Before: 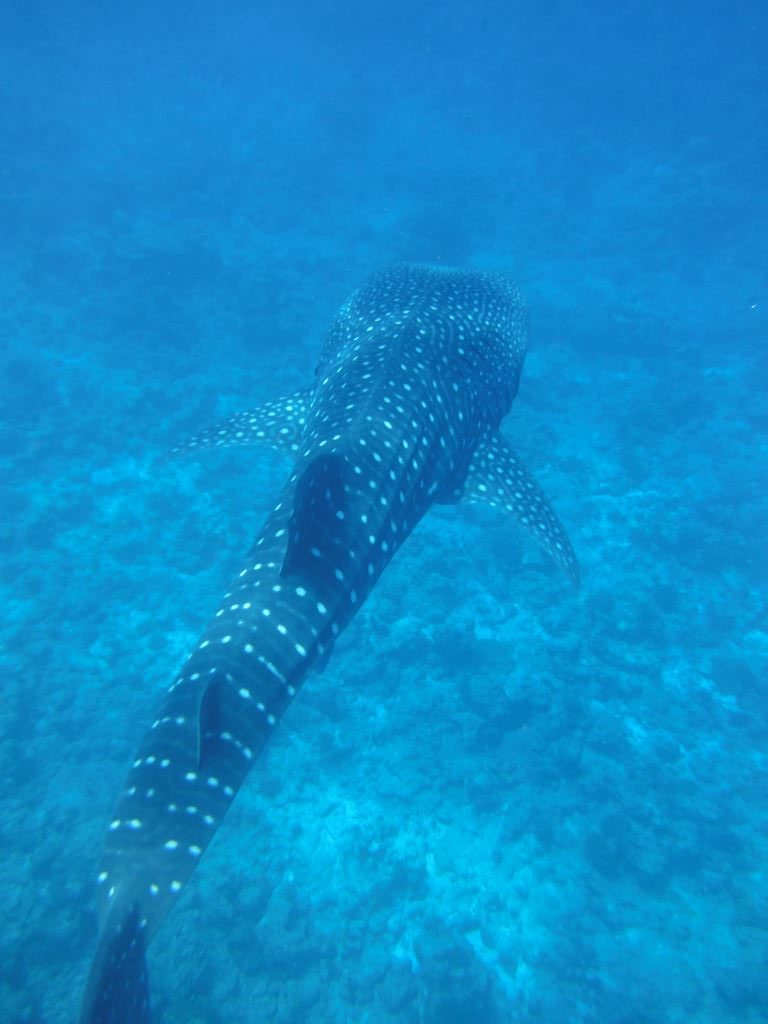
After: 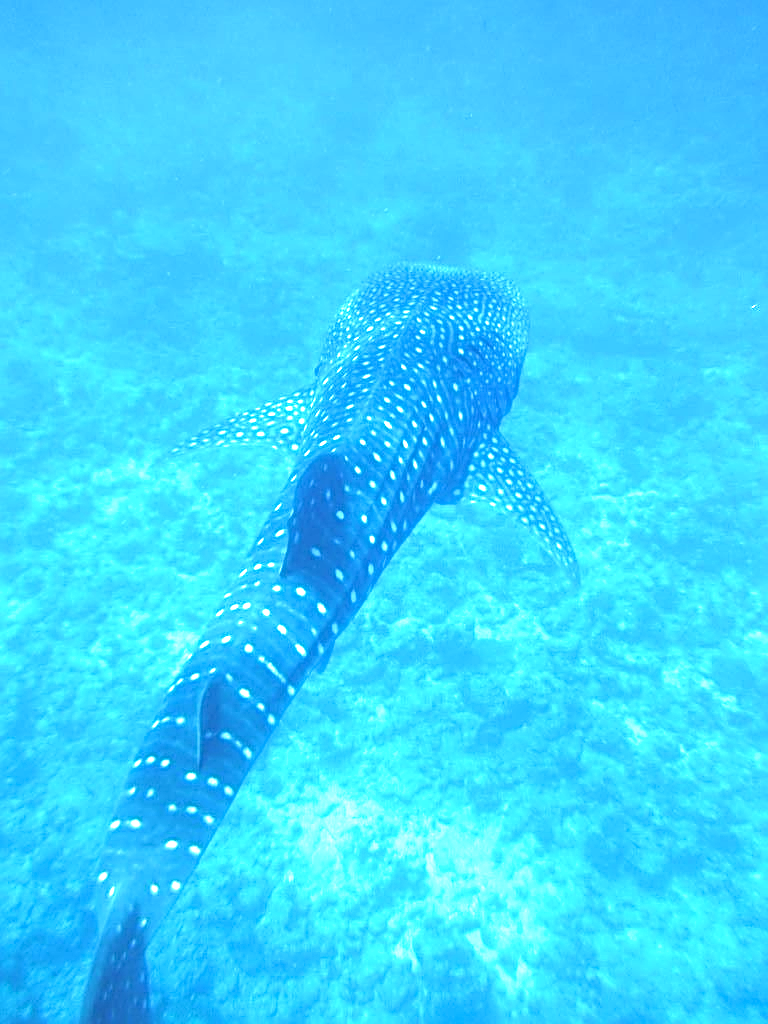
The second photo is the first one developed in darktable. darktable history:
sharpen: radius 2.659, amount 0.672
velvia: strength 21.14%
exposure: black level correction 0, exposure 1.388 EV, compensate highlight preservation false
